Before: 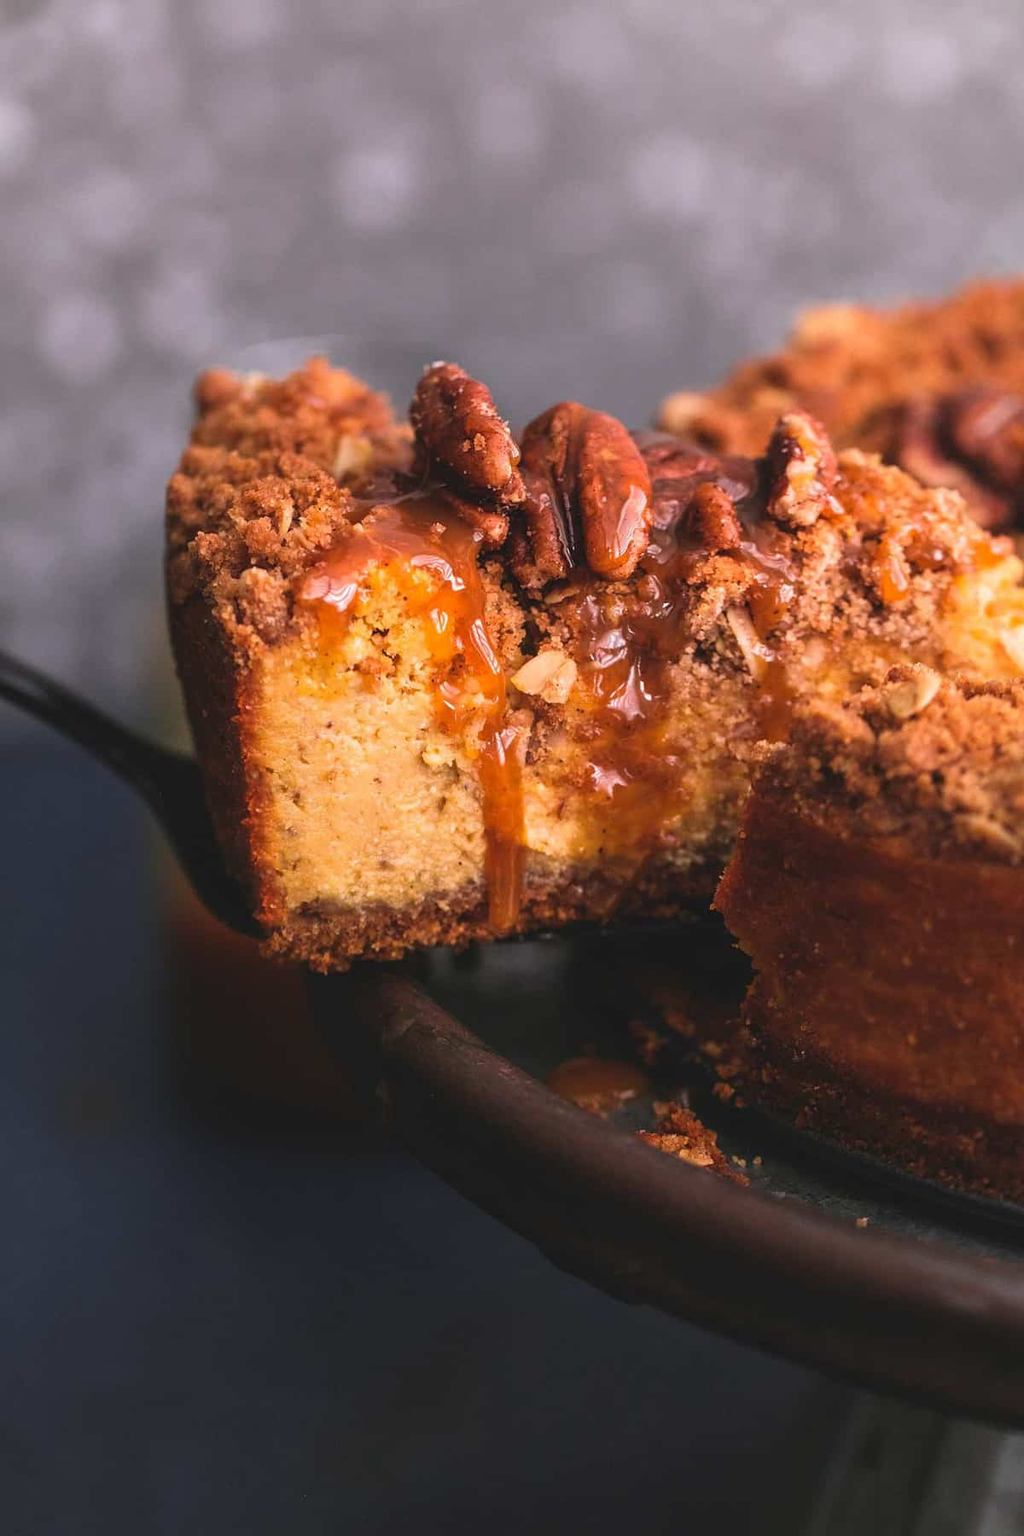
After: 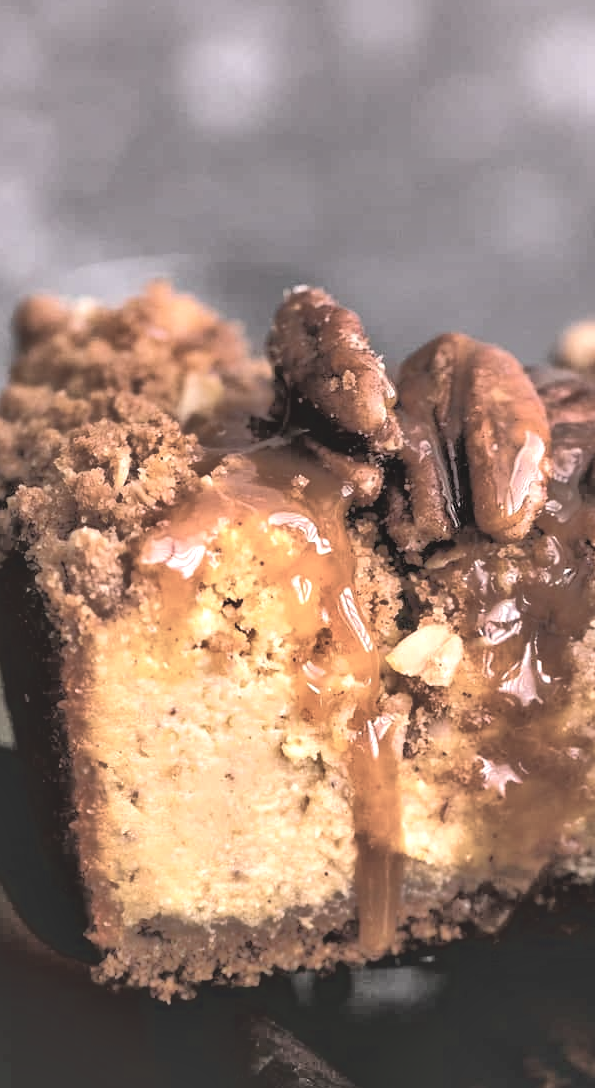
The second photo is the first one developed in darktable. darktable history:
color balance rgb: power › hue 61.42°, highlights gain › chroma 0.184%, highlights gain › hue 331.31°, perceptual saturation grading › global saturation 0.272%, perceptual brilliance grading › highlights 18.506%, perceptual brilliance grading › mid-tones 32.758%, perceptual brilliance grading › shadows -31.386%, global vibrance 20%
crop: left 17.801%, top 7.721%, right 32.543%, bottom 31.793%
contrast brightness saturation: brightness 0.188, saturation -0.516
tone equalizer: -7 EV -0.658 EV, -6 EV 0.98 EV, -5 EV -0.471 EV, -4 EV 0.444 EV, -3 EV 0.445 EV, -2 EV 0.17 EV, -1 EV -0.141 EV, +0 EV -0.382 EV
shadows and highlights: radius 117.62, shadows 42.56, highlights -61.78, soften with gaussian
